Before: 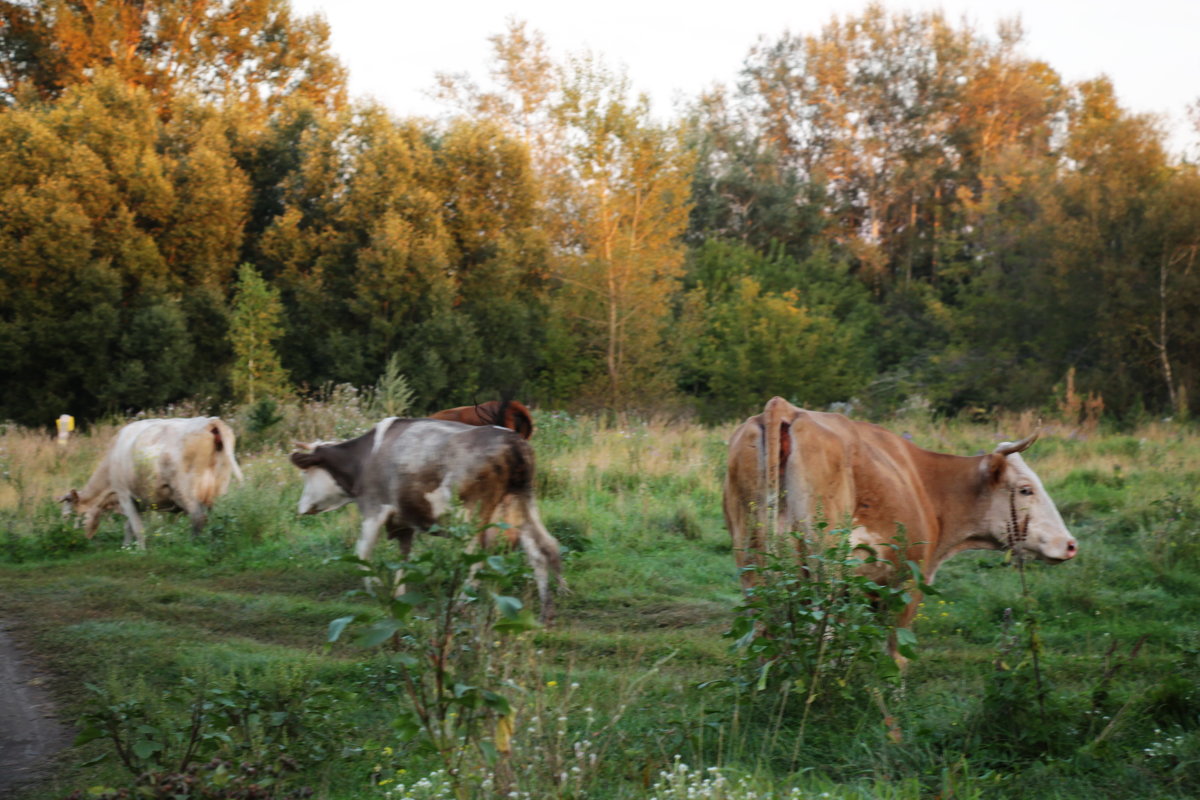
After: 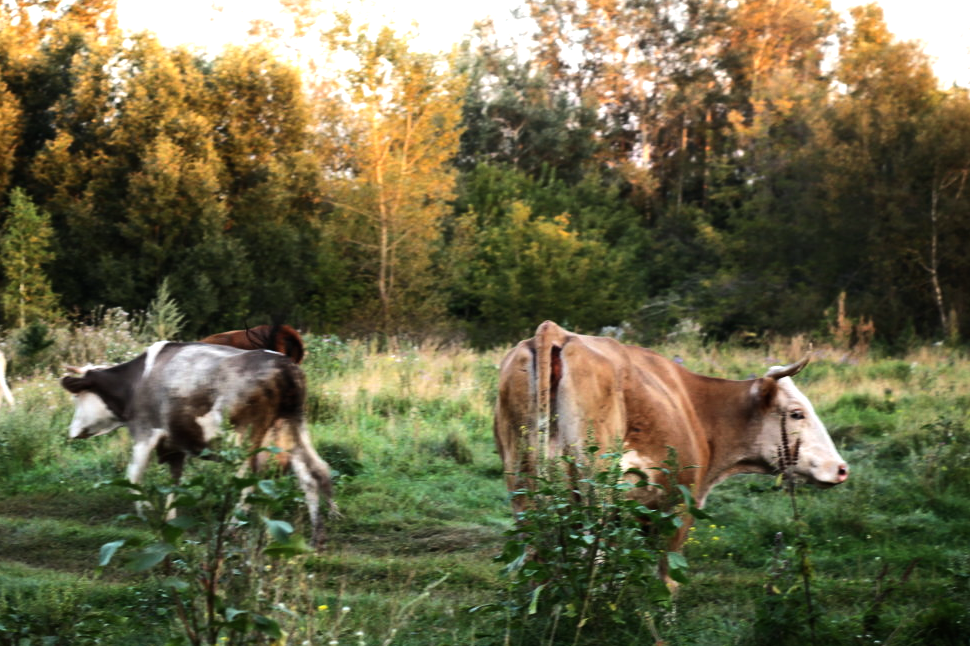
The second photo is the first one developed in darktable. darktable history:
tone equalizer: -8 EV -1.08 EV, -7 EV -1.01 EV, -6 EV -0.867 EV, -5 EV -0.578 EV, -3 EV 0.578 EV, -2 EV 0.867 EV, -1 EV 1.01 EV, +0 EV 1.08 EV, edges refinement/feathering 500, mask exposure compensation -1.57 EV, preserve details no
crop: left 19.159%, top 9.58%, bottom 9.58%
